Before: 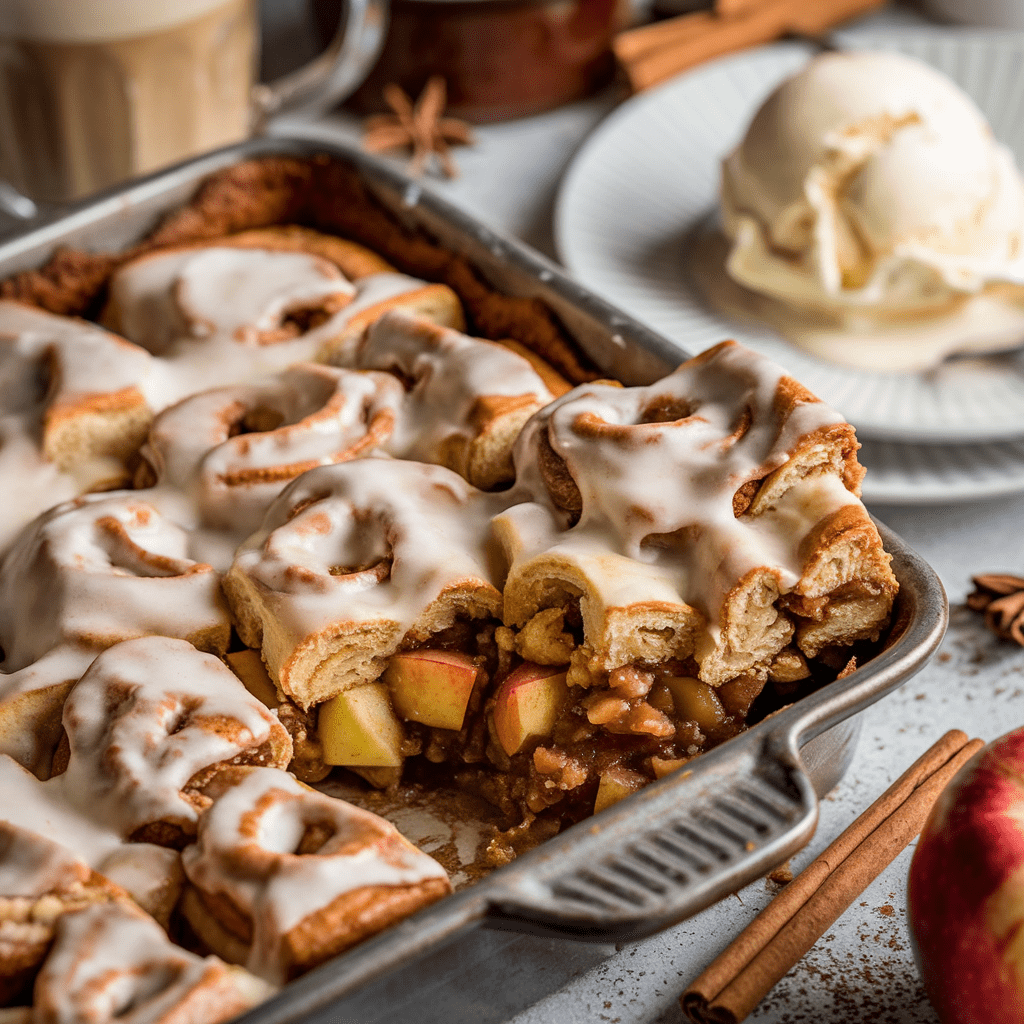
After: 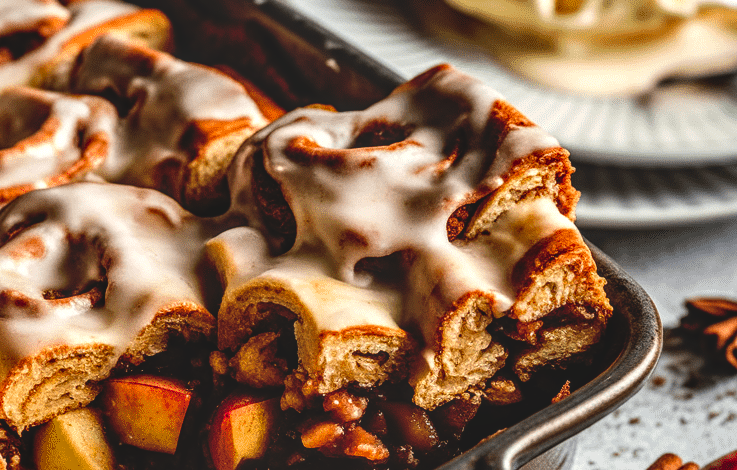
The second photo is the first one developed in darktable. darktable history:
color correction: highlights b* 3
contrast brightness saturation: contrast 0.08, saturation 0.2
crop and rotate: left 27.938%, top 27.046%, bottom 27.046%
local contrast: detail 150%
base curve: curves: ch0 [(0, 0.02) (0.083, 0.036) (1, 1)], preserve colors none
